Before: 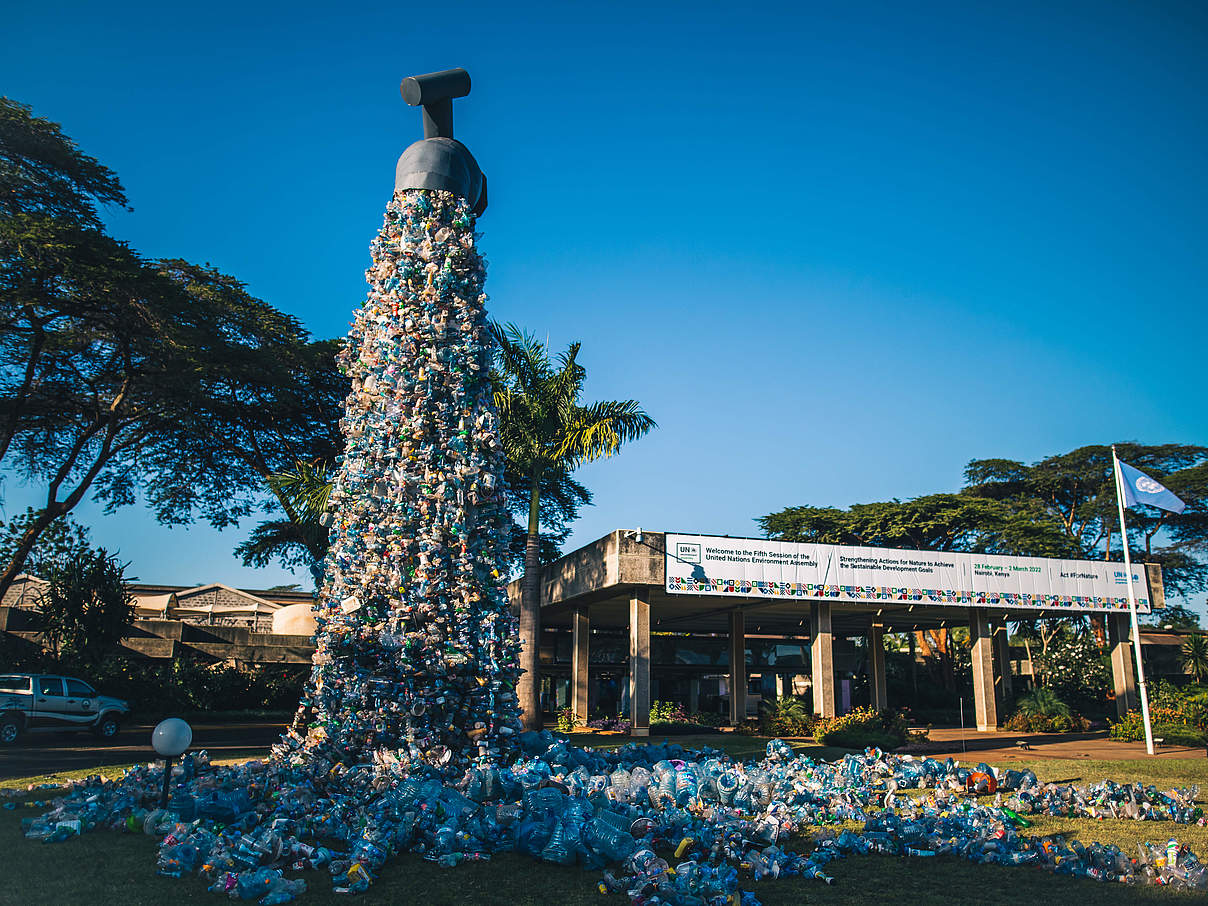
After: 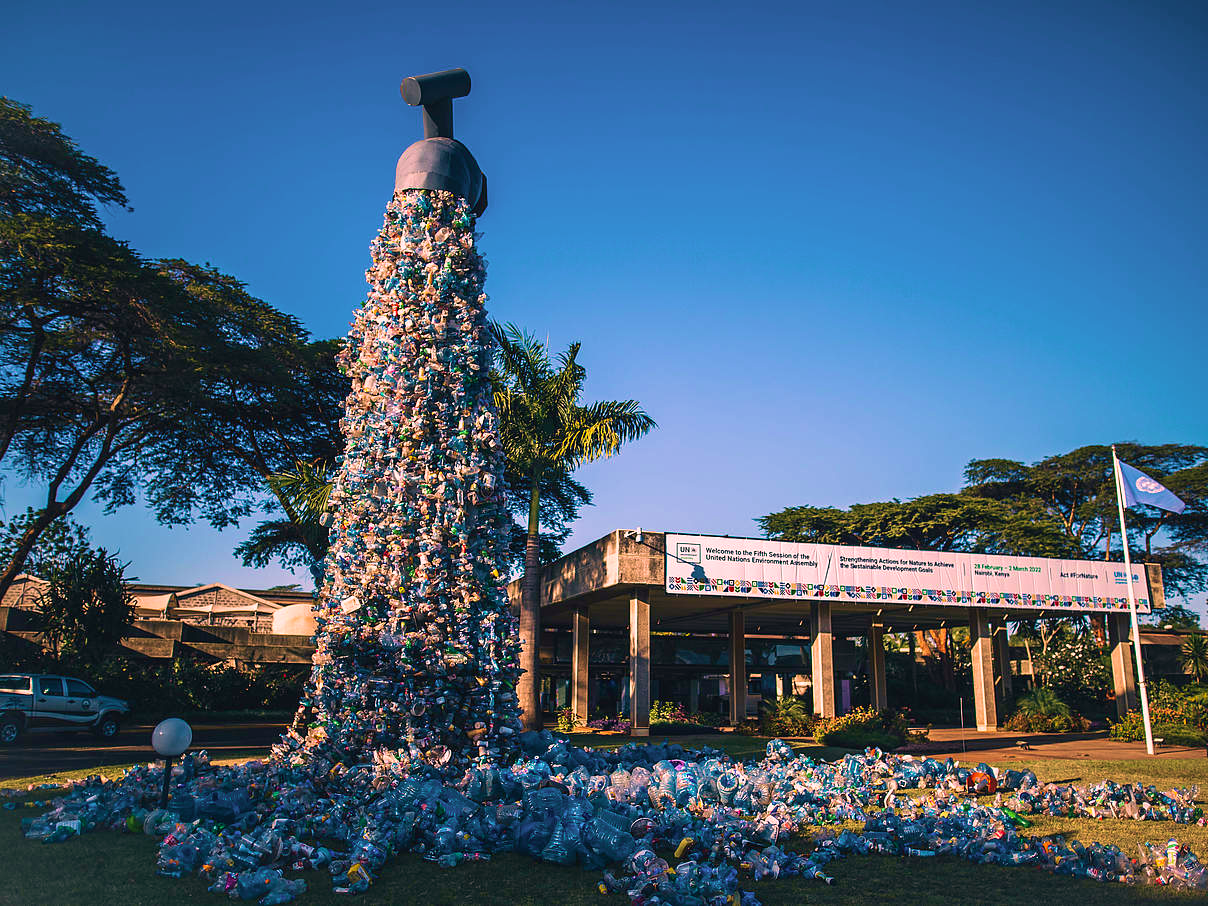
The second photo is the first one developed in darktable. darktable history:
color correction: highlights a* 14.61, highlights b* 4.7
velvia: strength 55.44%
